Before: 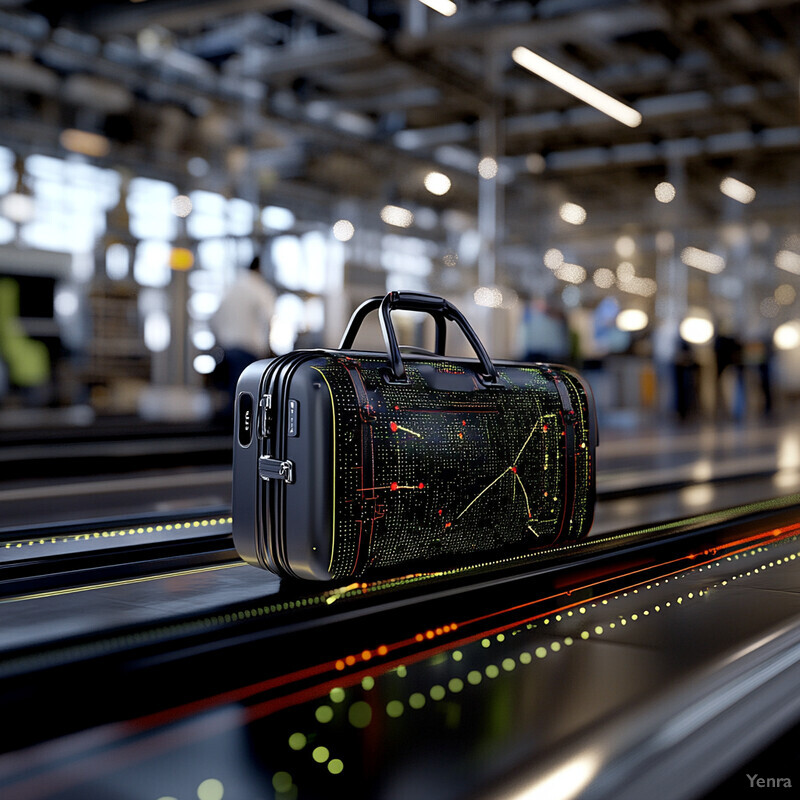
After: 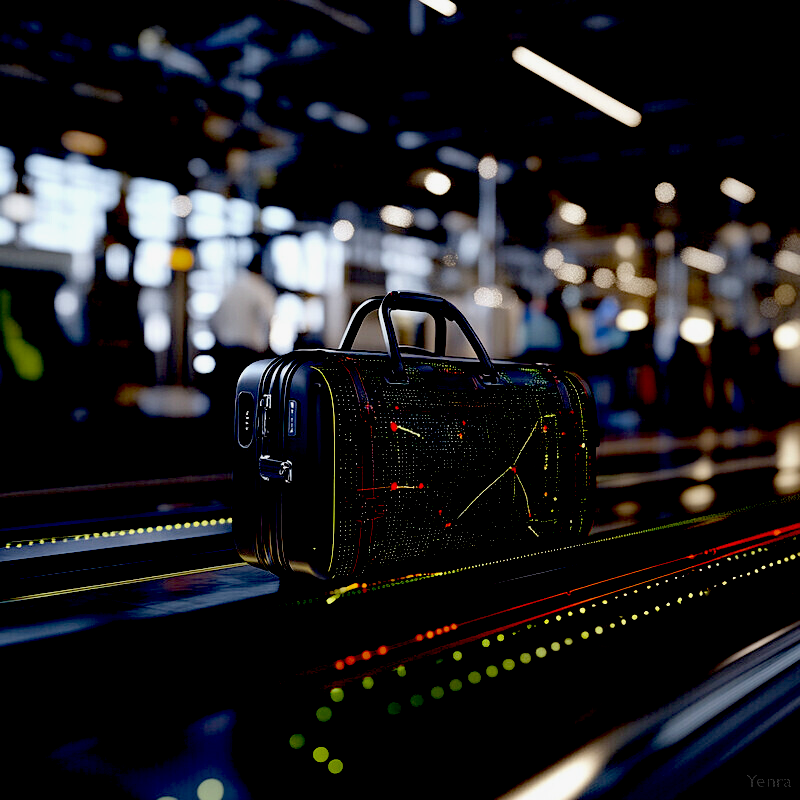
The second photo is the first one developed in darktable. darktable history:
exposure: black level correction 0.099, exposure -0.093 EV, compensate highlight preservation false
